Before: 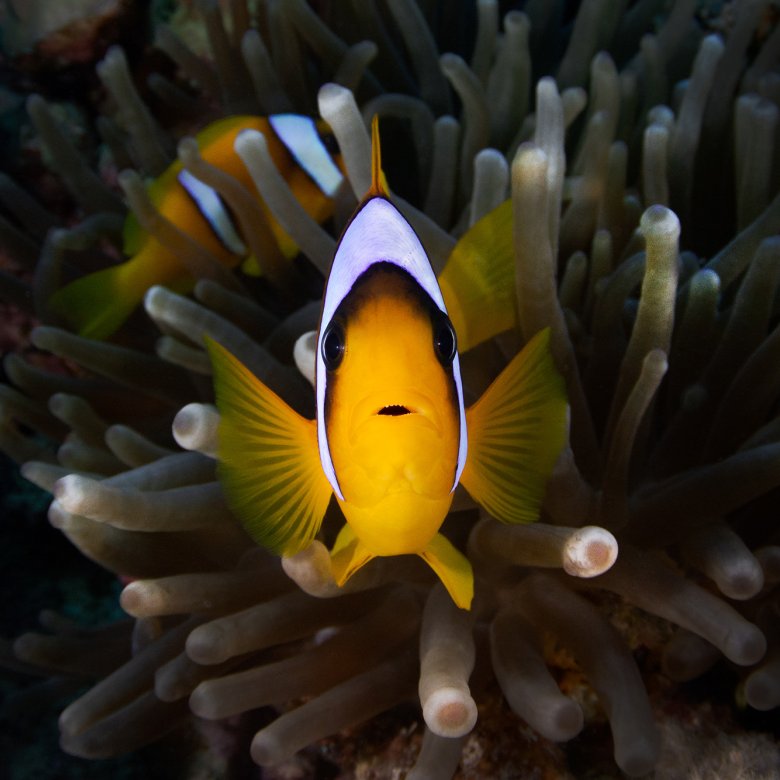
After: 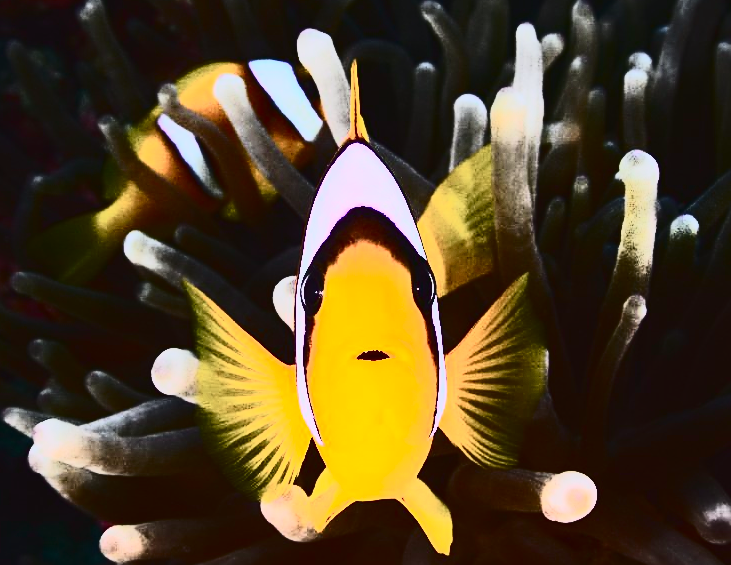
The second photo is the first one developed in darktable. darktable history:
tone curve: curves: ch0 [(0, 0.032) (0.094, 0.08) (0.265, 0.208) (0.41, 0.417) (0.498, 0.496) (0.638, 0.673) (0.819, 0.841) (0.96, 0.899)]; ch1 [(0, 0) (0.161, 0.092) (0.37, 0.302) (0.417, 0.434) (0.495, 0.504) (0.576, 0.589) (0.725, 0.765) (1, 1)]; ch2 [(0, 0) (0.352, 0.403) (0.45, 0.469) (0.521, 0.515) (0.59, 0.579) (1, 1)], color space Lab, independent channels, preserve colors none
contrast brightness saturation: contrast 0.926, brightness 0.199
exposure: black level correction 0, exposure 1.389 EV, compensate highlight preservation false
sharpen: on, module defaults
crop: left 2.724%, top 7.128%, right 3.466%, bottom 20.123%
